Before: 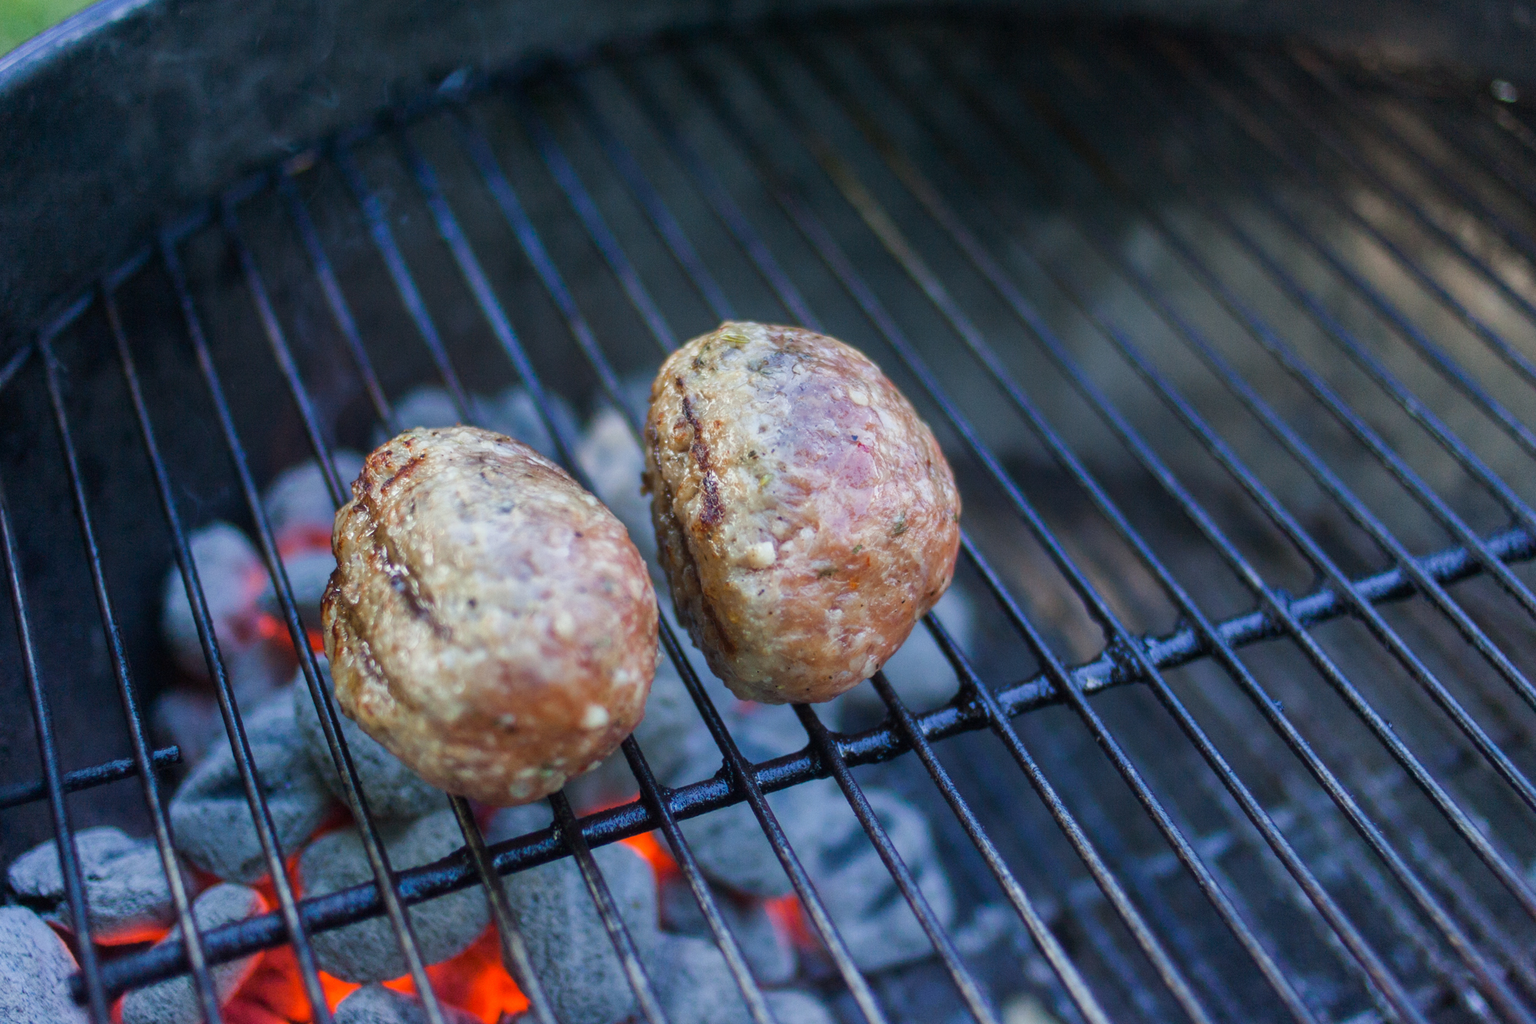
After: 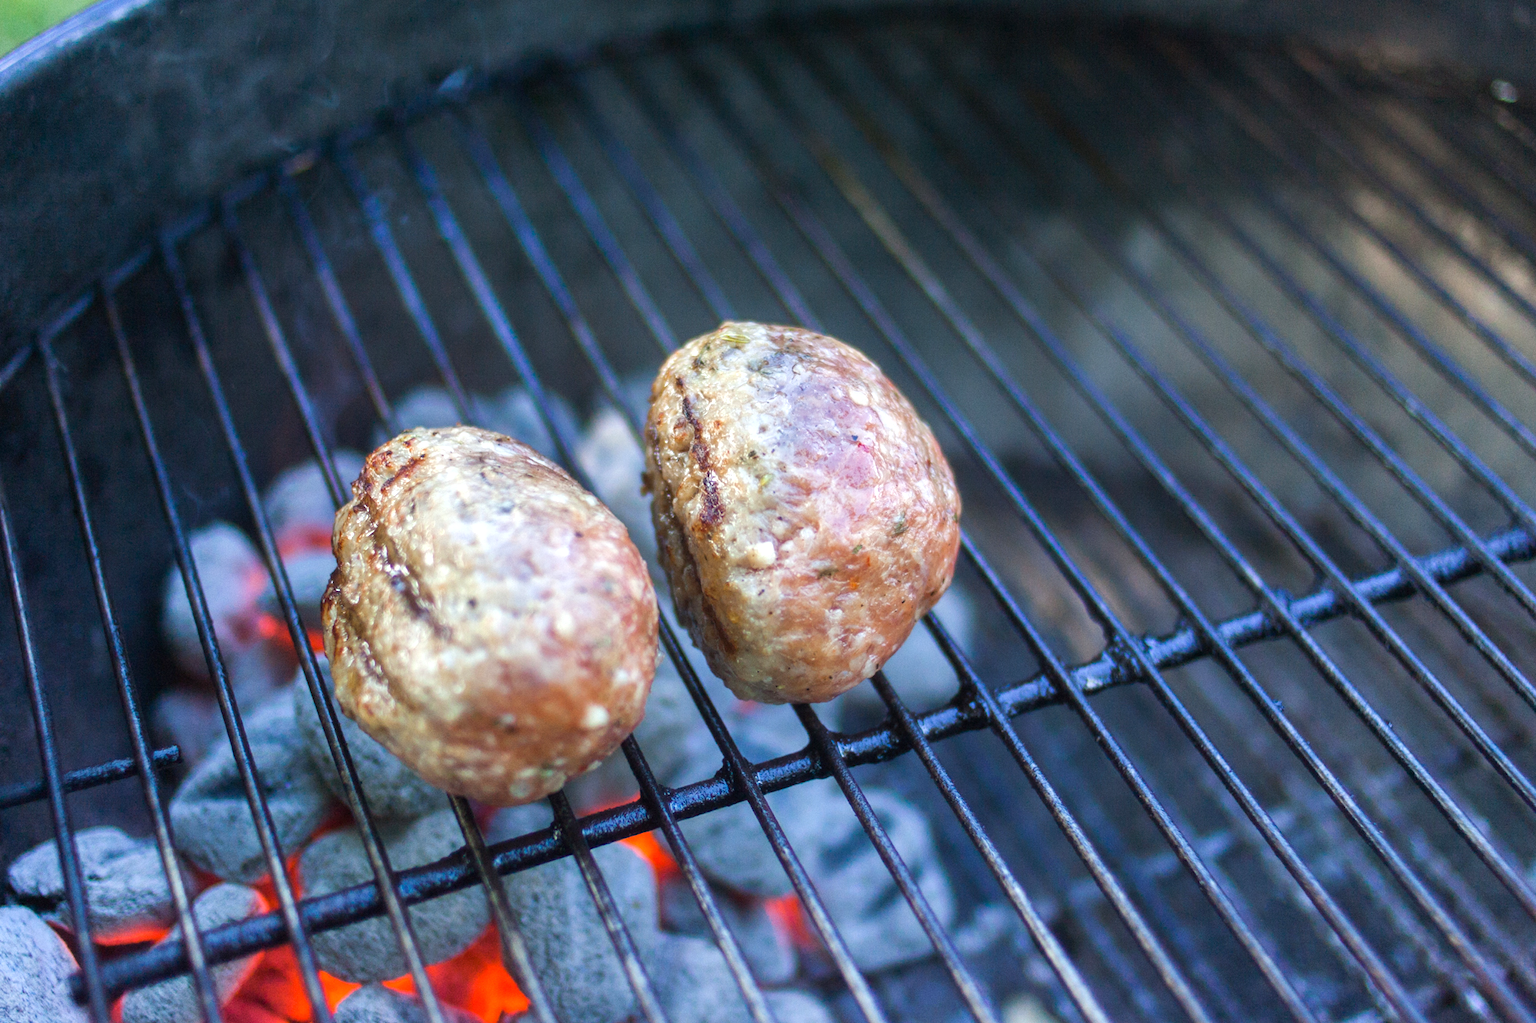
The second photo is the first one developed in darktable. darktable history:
exposure: exposure 0.603 EV, compensate exposure bias true, compensate highlight preservation false
